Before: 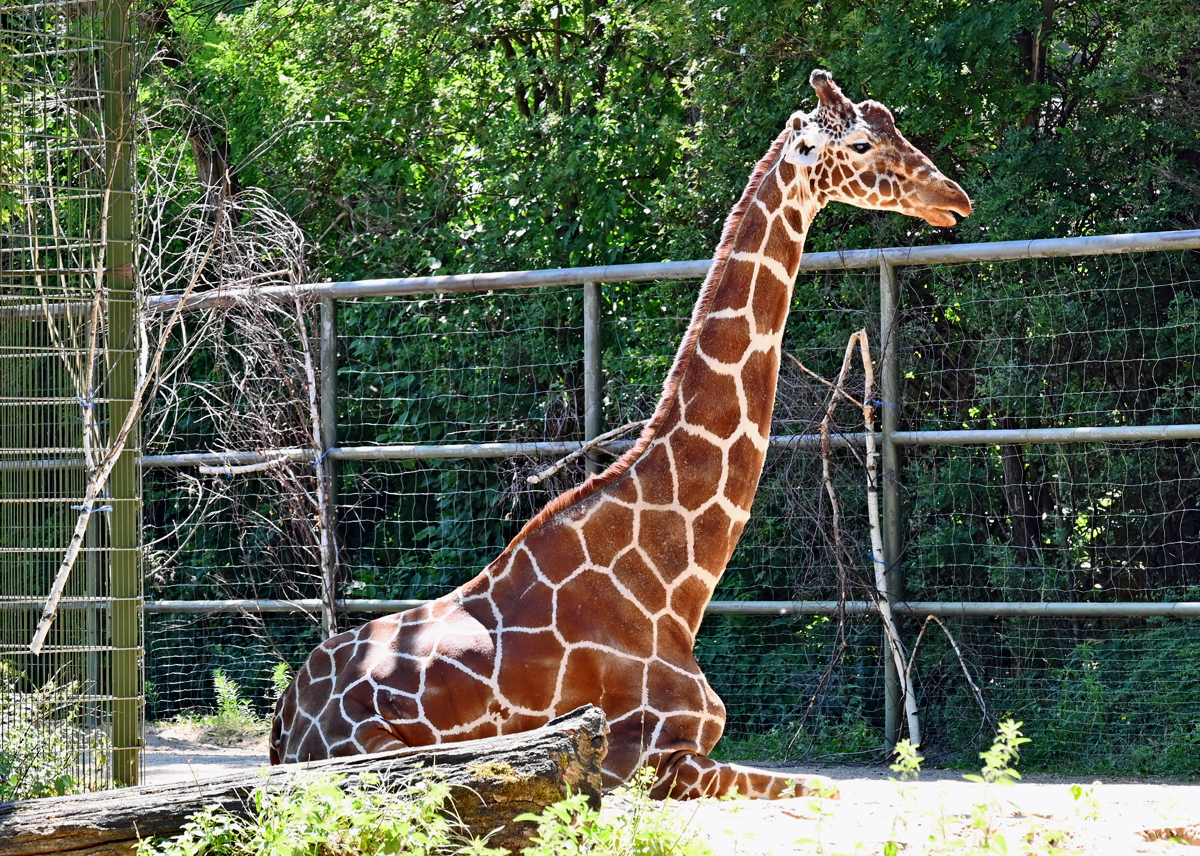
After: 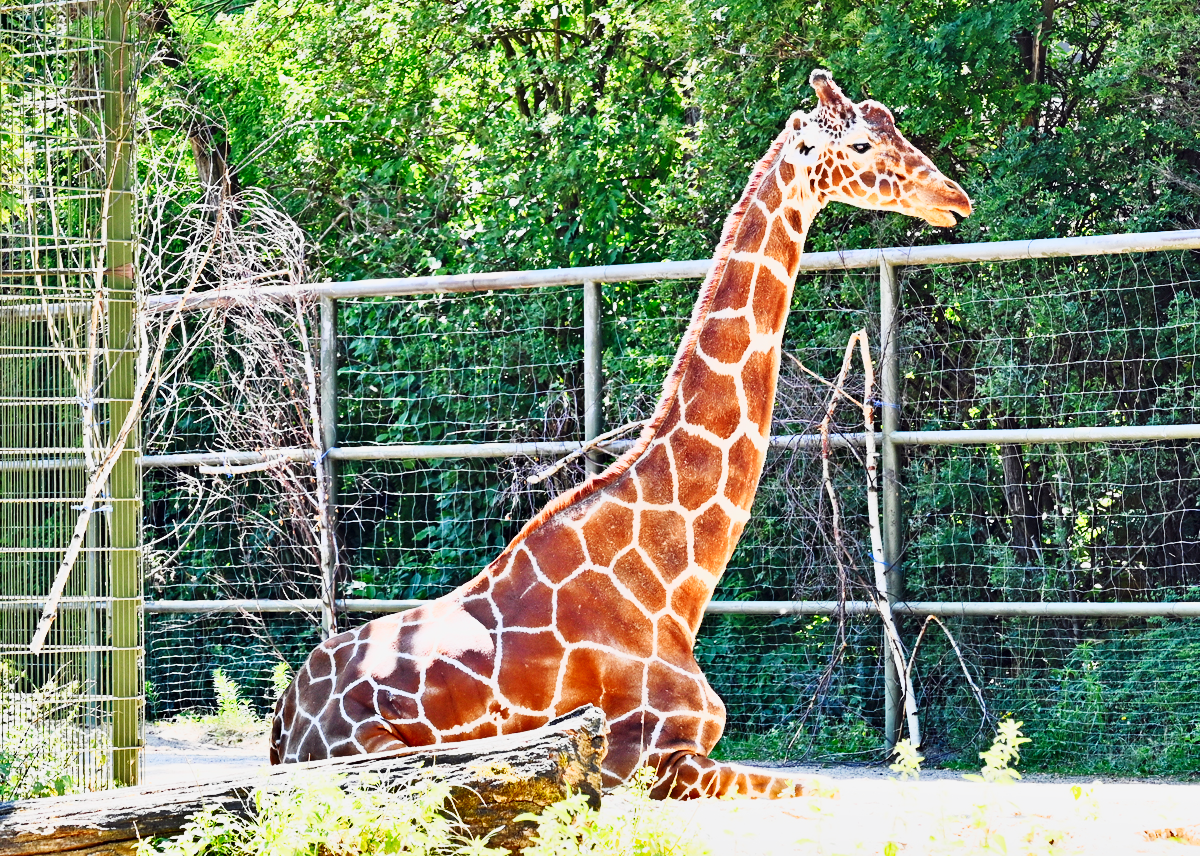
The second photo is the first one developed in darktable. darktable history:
shadows and highlights: soften with gaussian
base curve: curves: ch0 [(0, 0) (0.088, 0.125) (0.176, 0.251) (0.354, 0.501) (0.613, 0.749) (1, 0.877)]
exposure: exposure 0.56 EV, compensate highlight preservation false
tone curve: curves: ch0 [(0, 0) (0.131, 0.116) (0.316, 0.345) (0.501, 0.584) (0.629, 0.732) (0.812, 0.888) (1, 0.974)]; ch1 [(0, 0) (0.366, 0.367) (0.475, 0.453) (0.494, 0.497) (0.504, 0.503) (0.553, 0.584) (1, 1)]; ch2 [(0, 0) (0.333, 0.346) (0.375, 0.375) (0.424, 0.43) (0.476, 0.492) (0.502, 0.501) (0.533, 0.556) (0.566, 0.599) (0.614, 0.653) (1, 1)], preserve colors none
